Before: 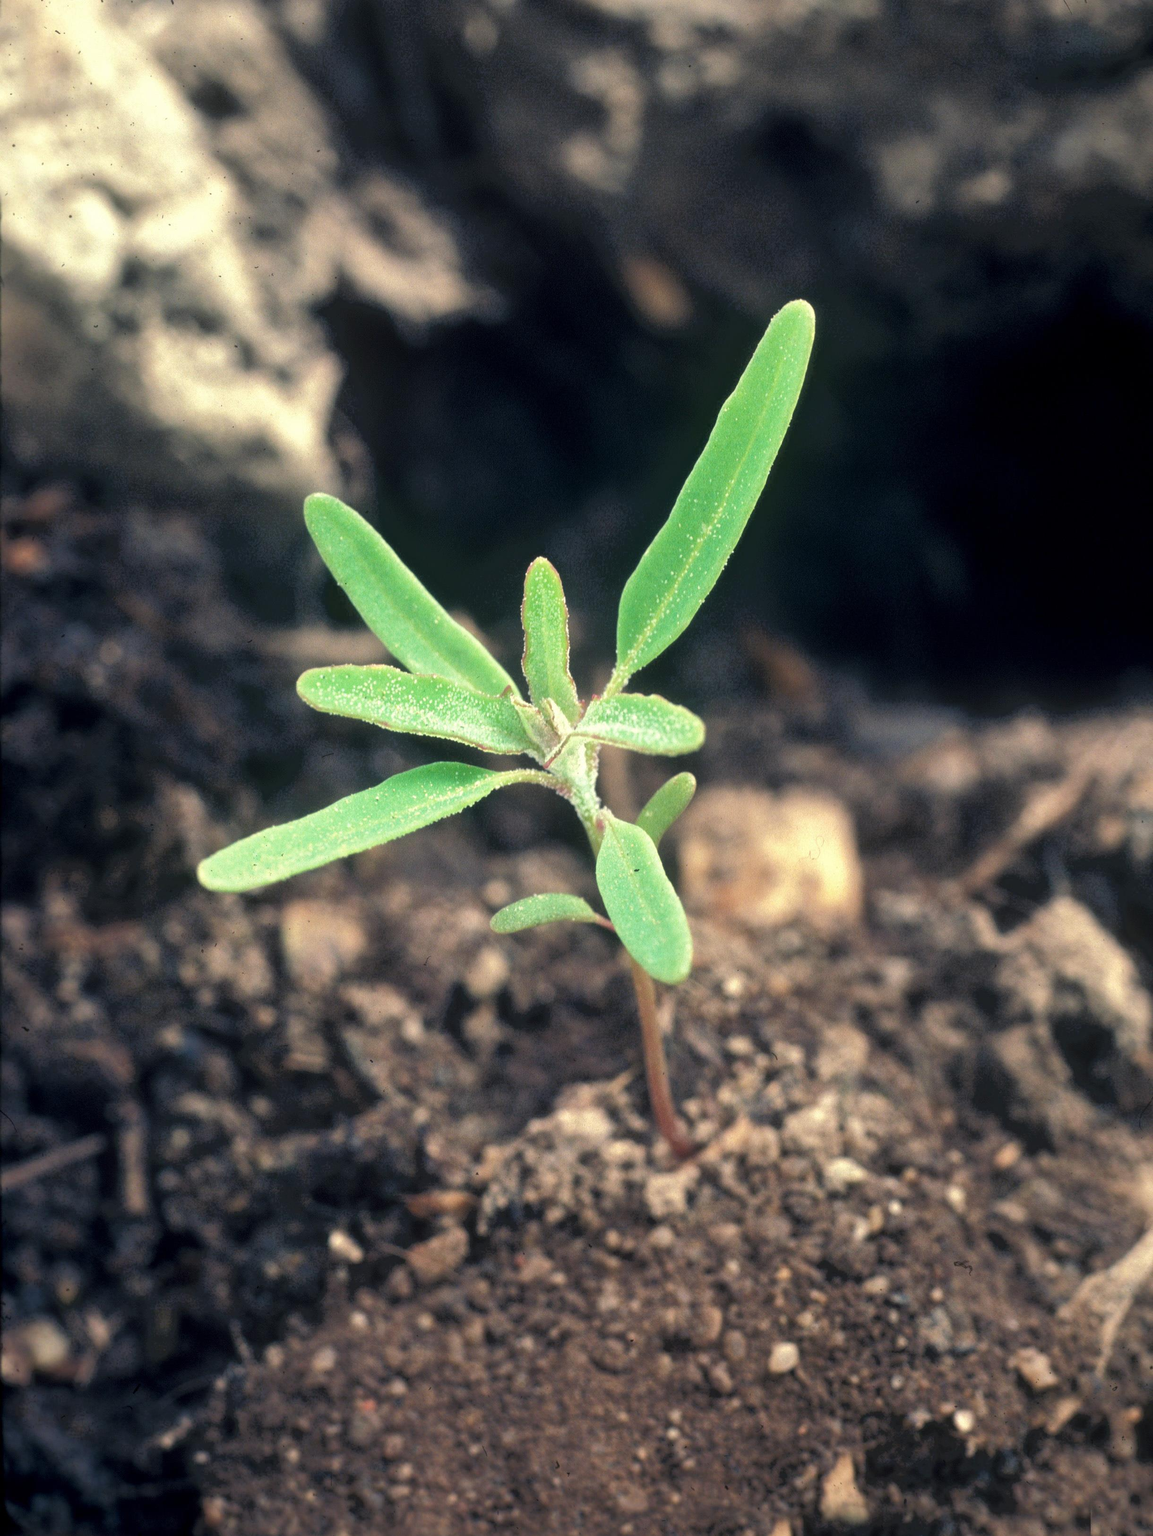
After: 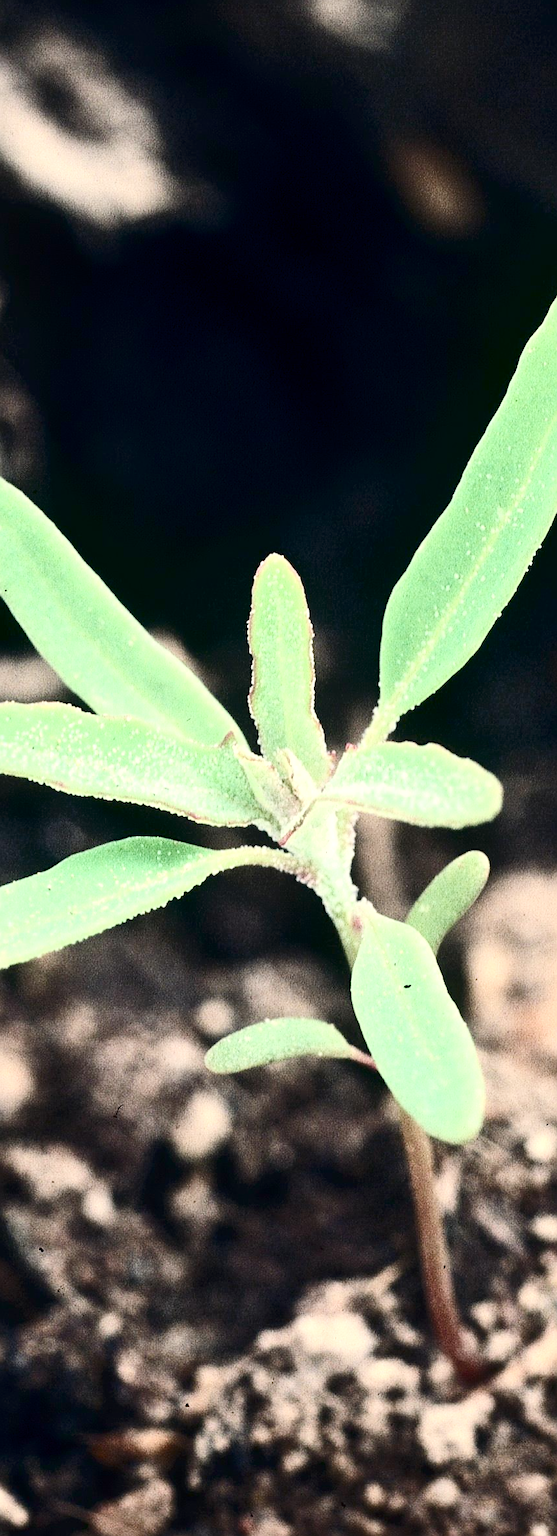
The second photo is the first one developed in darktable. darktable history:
color balance rgb: highlights gain › luminance 15.068%, perceptual saturation grading › global saturation 20%, perceptual saturation grading › highlights -49.174%, perceptual saturation grading › shadows 24.824%
contrast brightness saturation: contrast 0.498, saturation -0.102
sharpen: on, module defaults
crop and rotate: left 29.664%, top 10.19%, right 35.308%, bottom 17.356%
